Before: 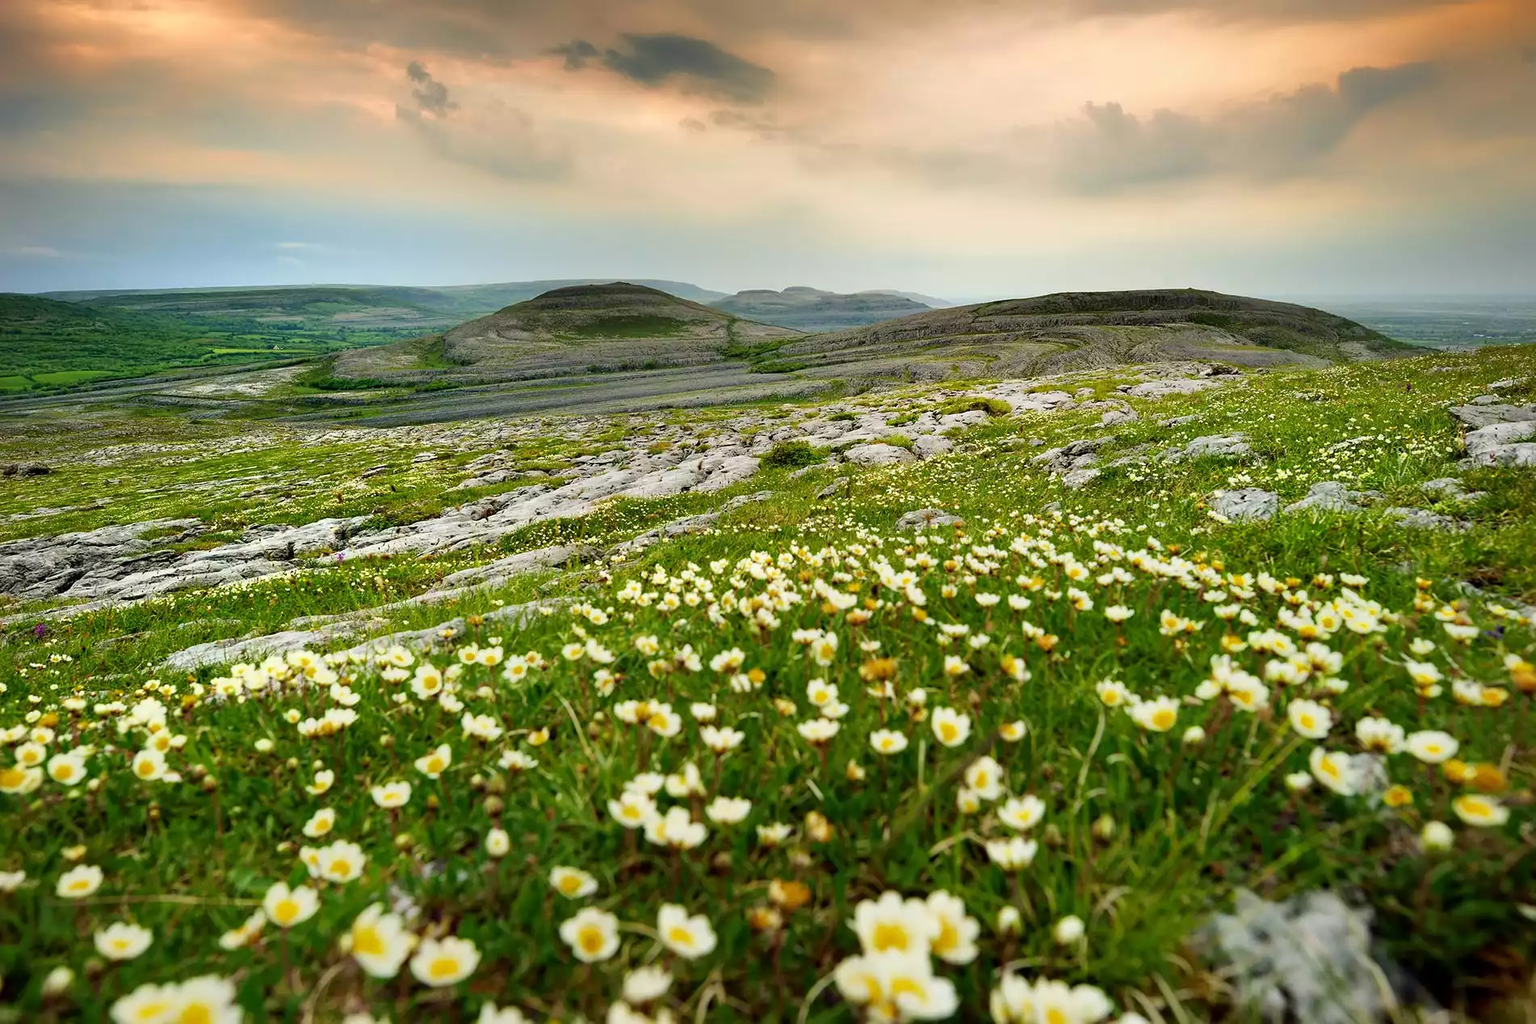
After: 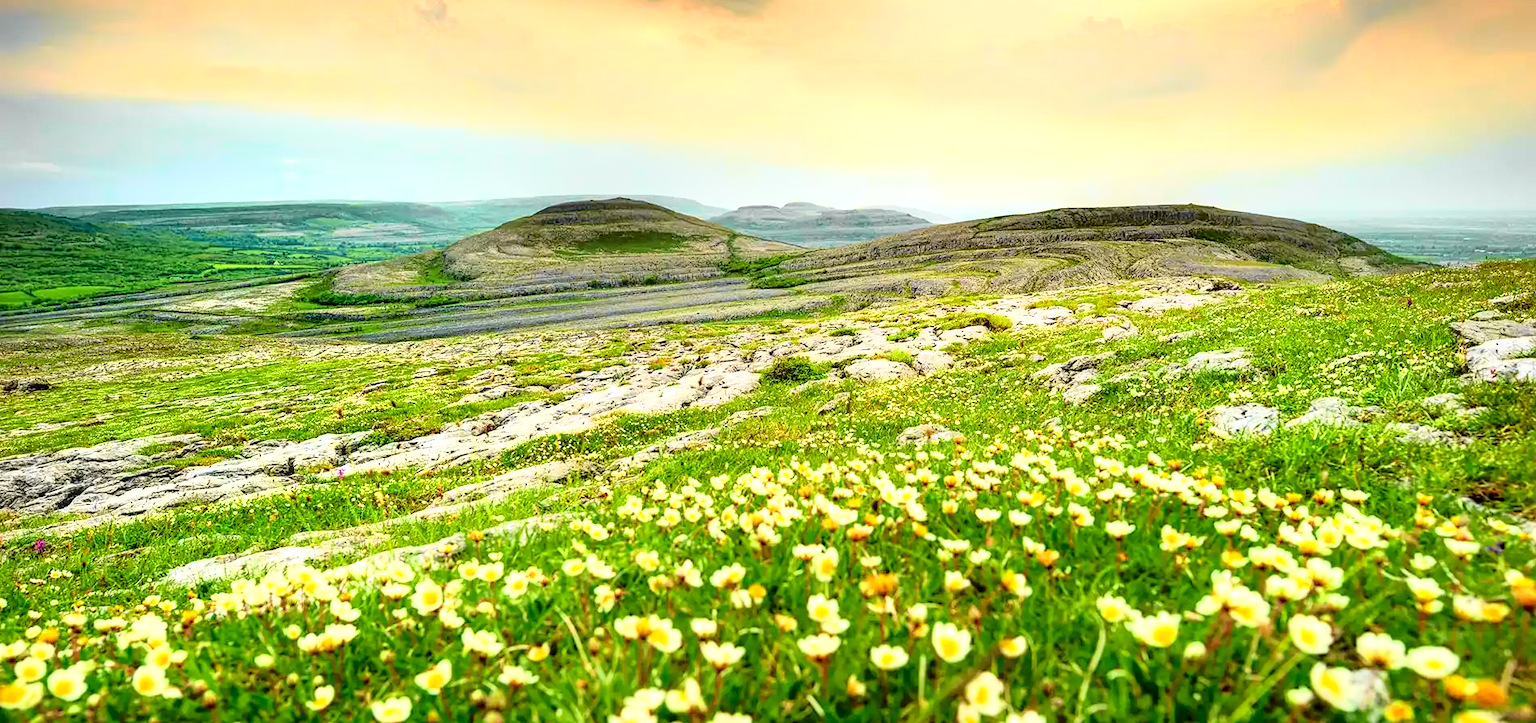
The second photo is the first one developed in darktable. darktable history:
contrast equalizer: y [[0.5, 0.488, 0.462, 0.461, 0.491, 0.5], [0.5 ×6], [0.5 ×6], [0 ×6], [0 ×6]]
crop and rotate: top 8.293%, bottom 20.996%
contrast brightness saturation: contrast 0.1, brightness 0.02, saturation 0.02
exposure: exposure 0.661 EV, compensate highlight preservation false
tone curve: curves: ch0 [(0, 0) (0.062, 0.023) (0.168, 0.142) (0.359, 0.419) (0.469, 0.544) (0.634, 0.722) (0.839, 0.909) (0.998, 0.978)]; ch1 [(0, 0) (0.437, 0.408) (0.472, 0.47) (0.502, 0.504) (0.527, 0.546) (0.568, 0.619) (0.608, 0.665) (0.669, 0.748) (0.859, 0.899) (1, 1)]; ch2 [(0, 0) (0.33, 0.301) (0.421, 0.443) (0.473, 0.498) (0.509, 0.5) (0.535, 0.564) (0.575, 0.625) (0.608, 0.667) (1, 1)], color space Lab, independent channels, preserve colors none
local contrast: detail 130%
